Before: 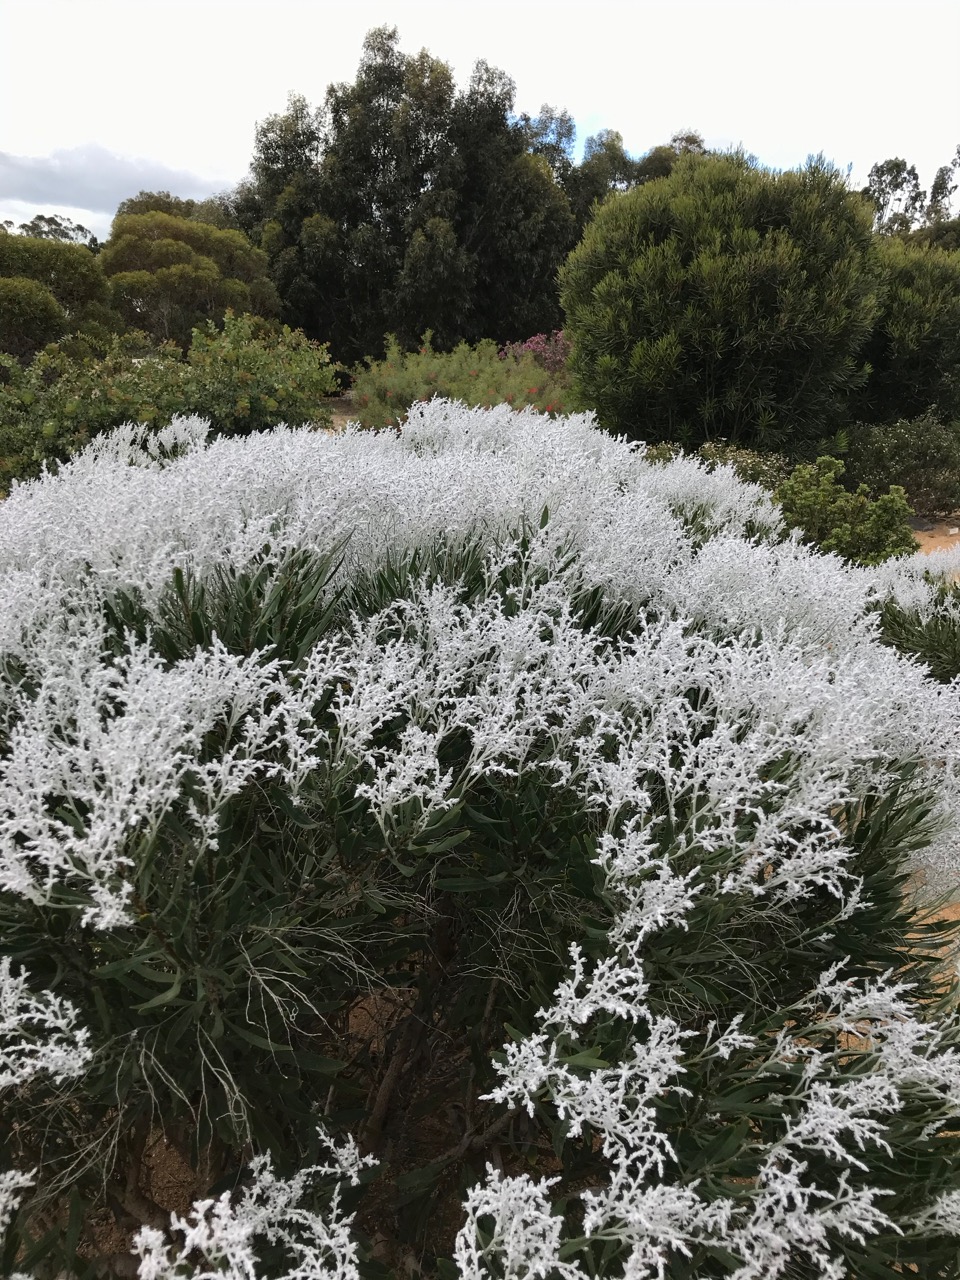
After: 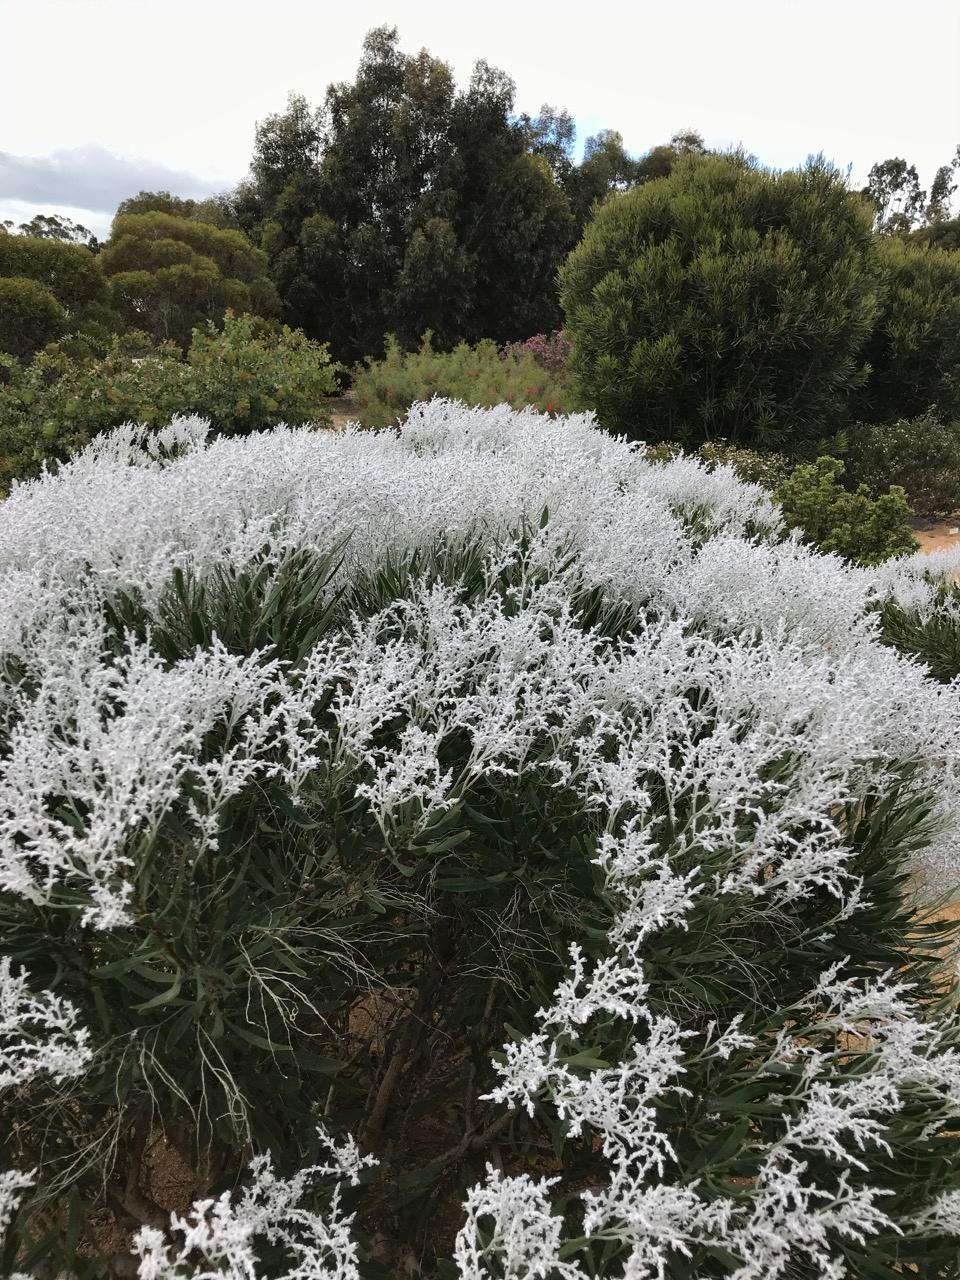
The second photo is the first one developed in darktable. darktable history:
shadows and highlights: shadows 37.27, highlights -28.18, soften with gaussian
tone equalizer: on, module defaults
